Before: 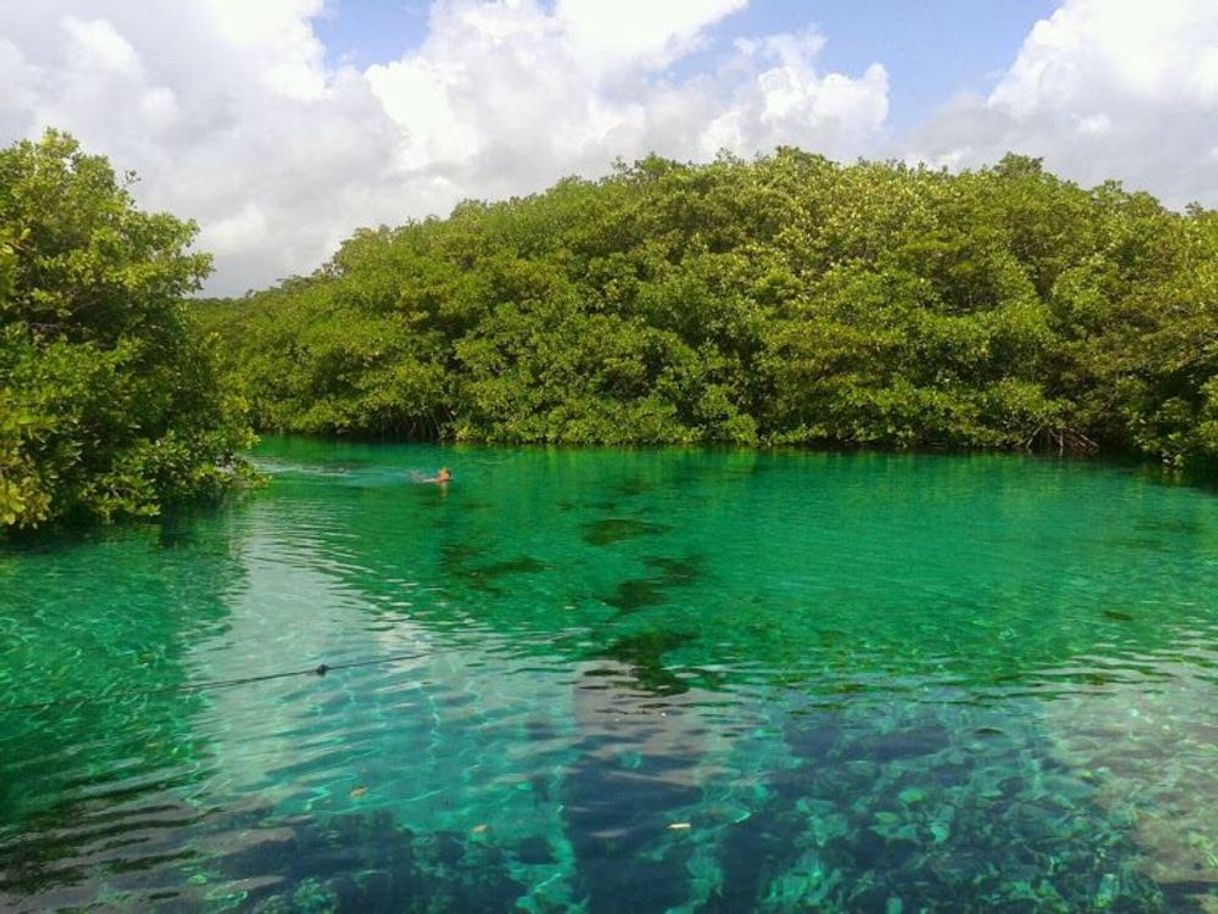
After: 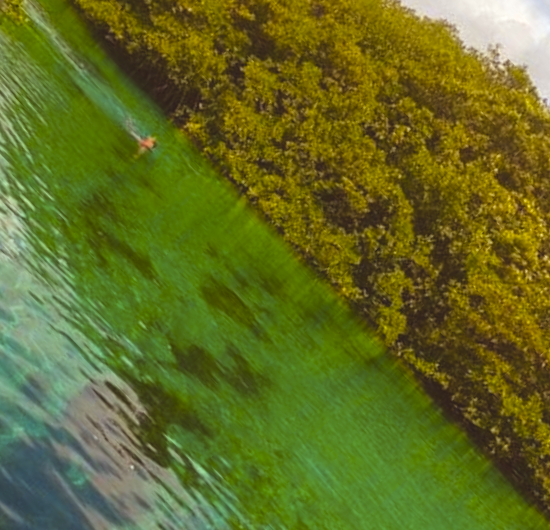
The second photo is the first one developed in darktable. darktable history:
crop and rotate: angle -45.66°, top 16.576%, right 0.821%, bottom 11.653%
exposure: black level correction -0.015, compensate highlight preservation false
color balance rgb: power › chroma 1.522%, power › hue 27.39°, perceptual saturation grading › global saturation 19.923%, hue shift -11.38°
